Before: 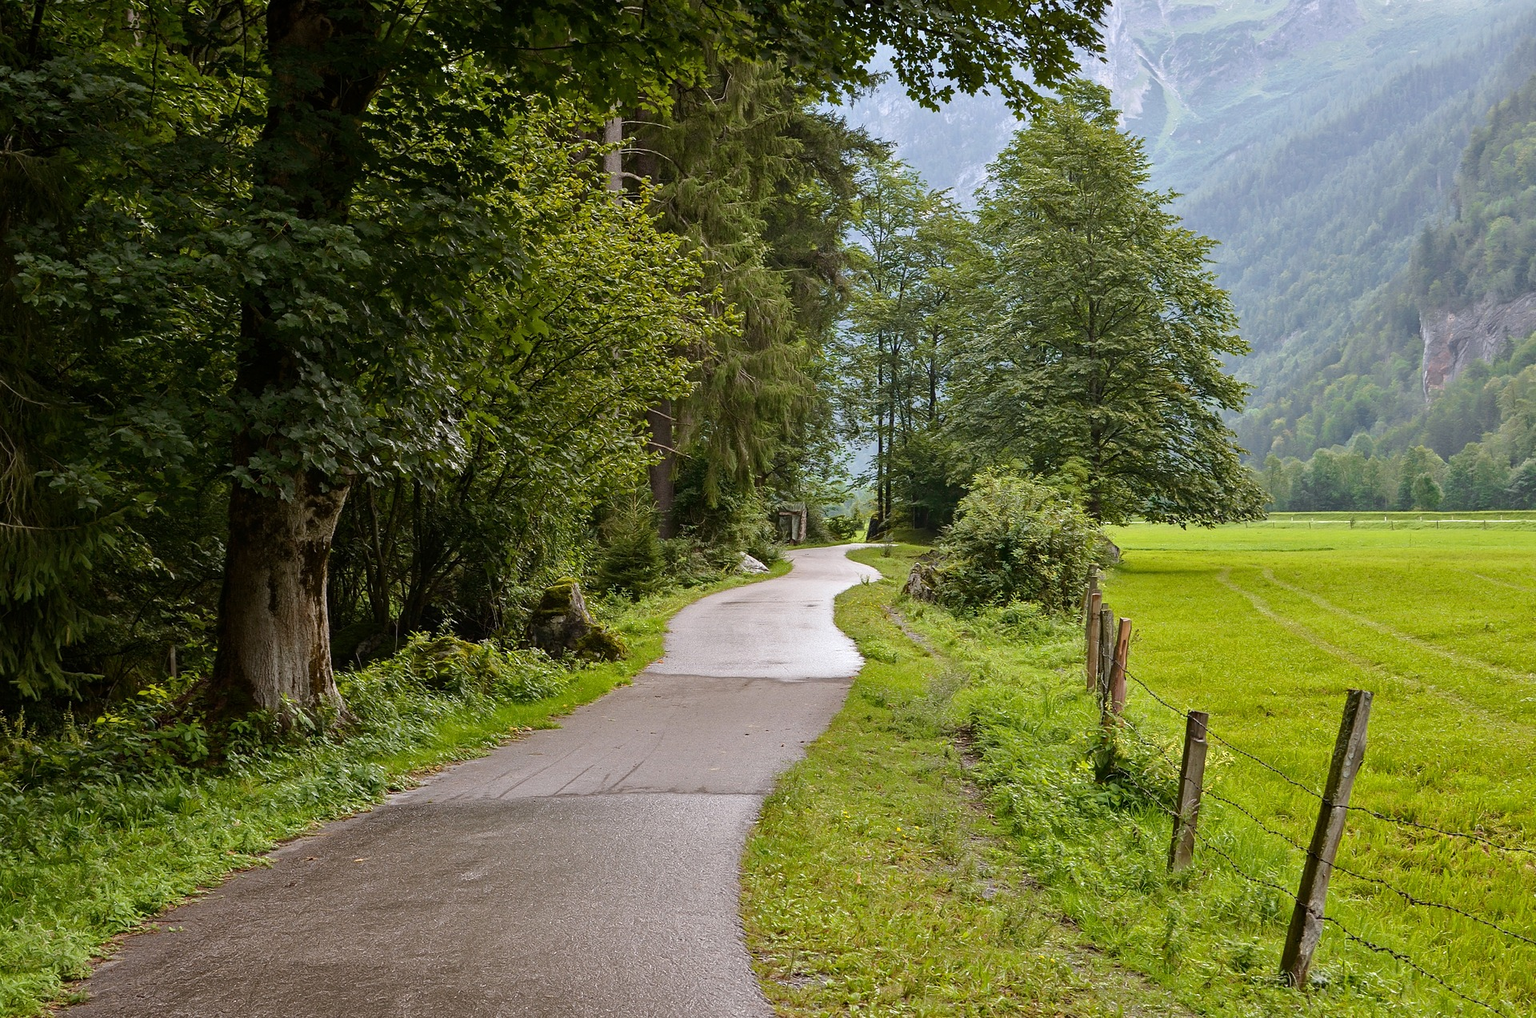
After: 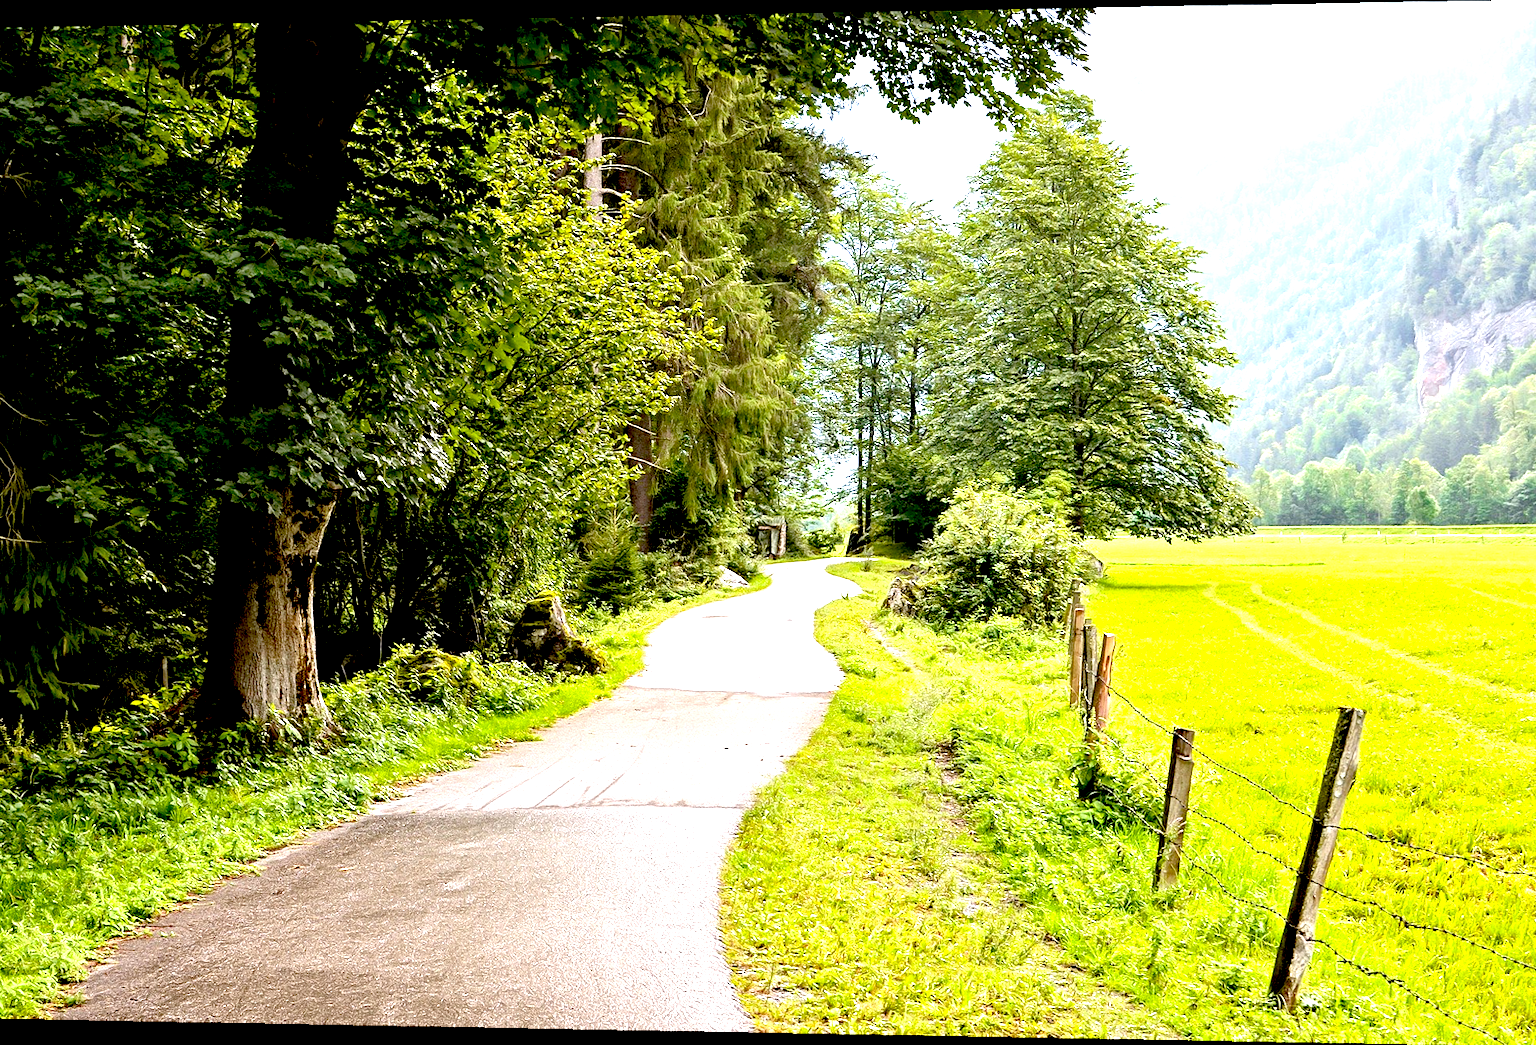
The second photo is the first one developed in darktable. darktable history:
exposure: black level correction 0.016, exposure 1.774 EV, compensate highlight preservation false
rotate and perspective: lens shift (horizontal) -0.055, automatic cropping off
